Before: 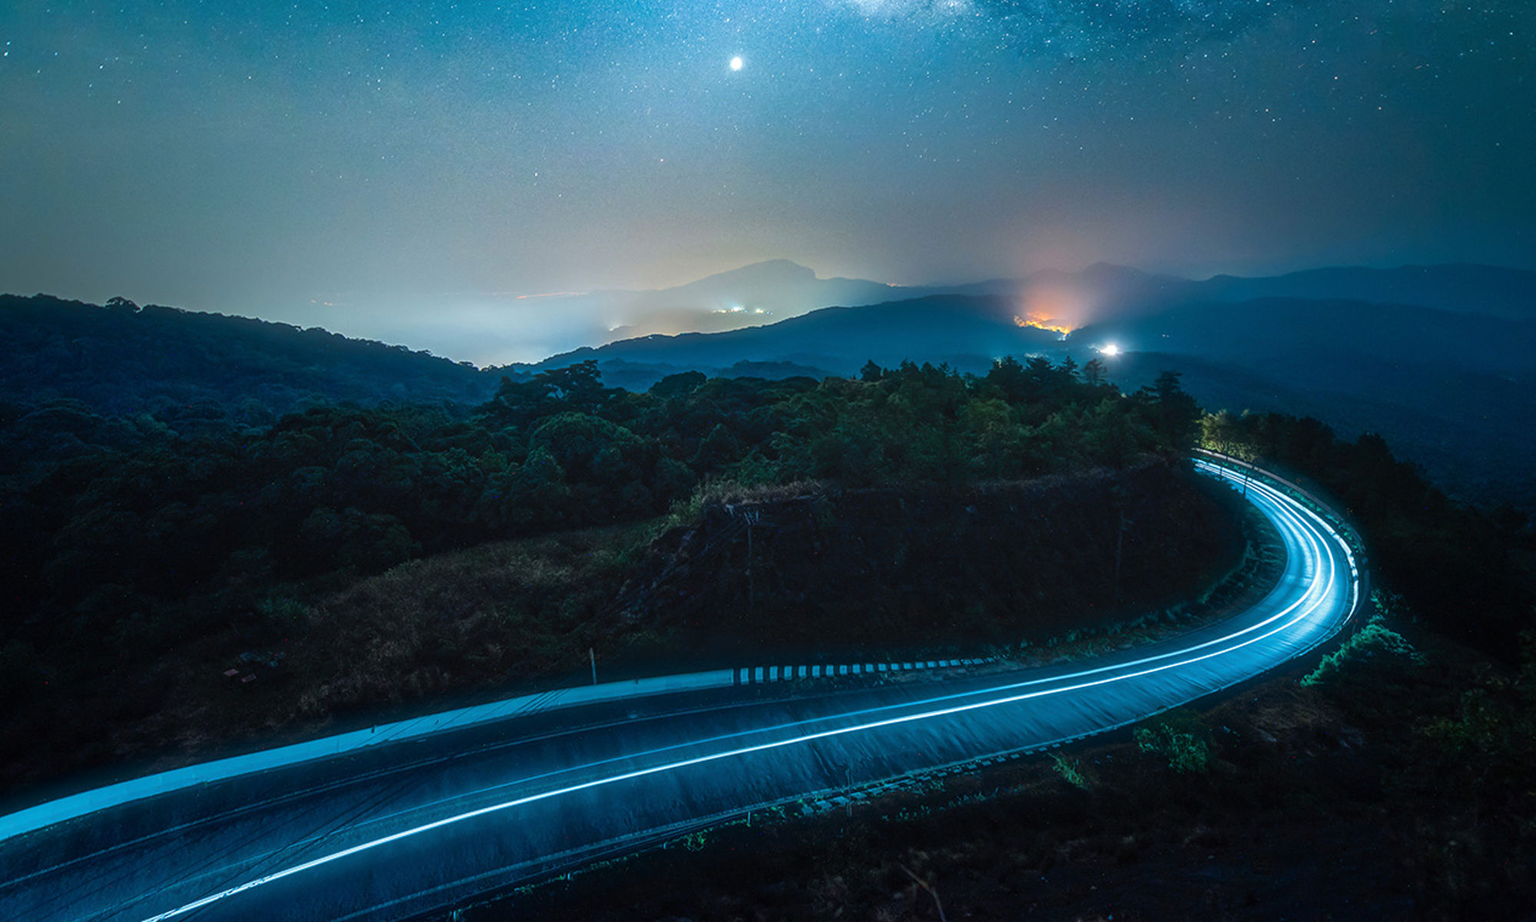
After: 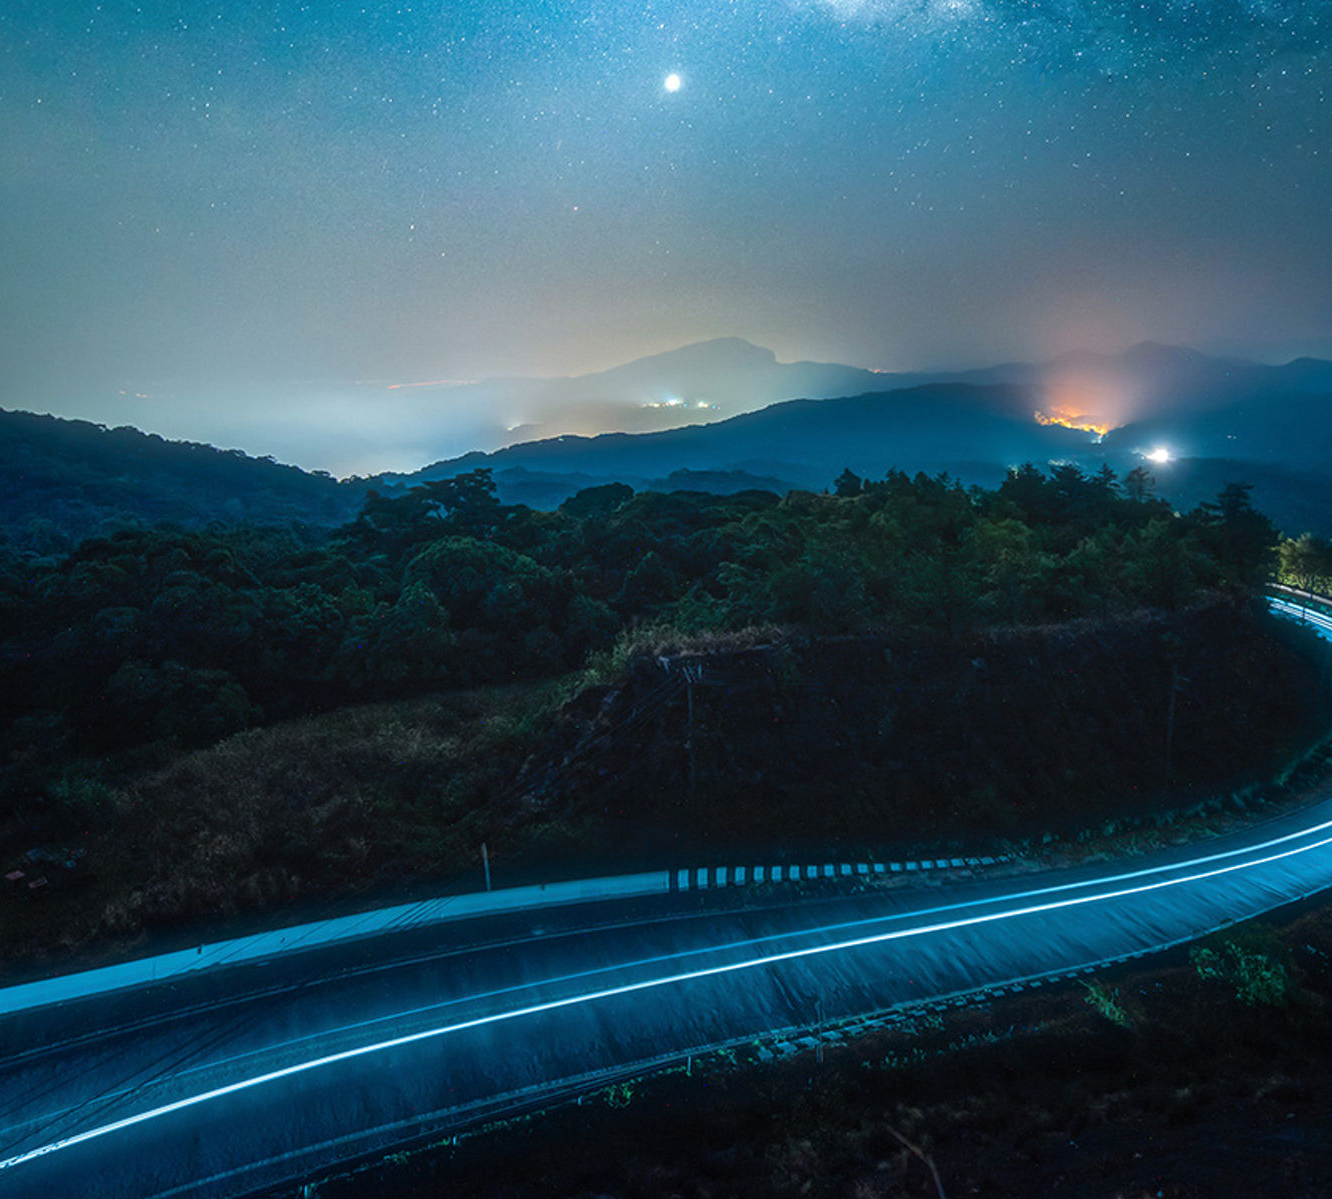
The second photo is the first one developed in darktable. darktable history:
crop and rotate: left 14.308%, right 19.055%
